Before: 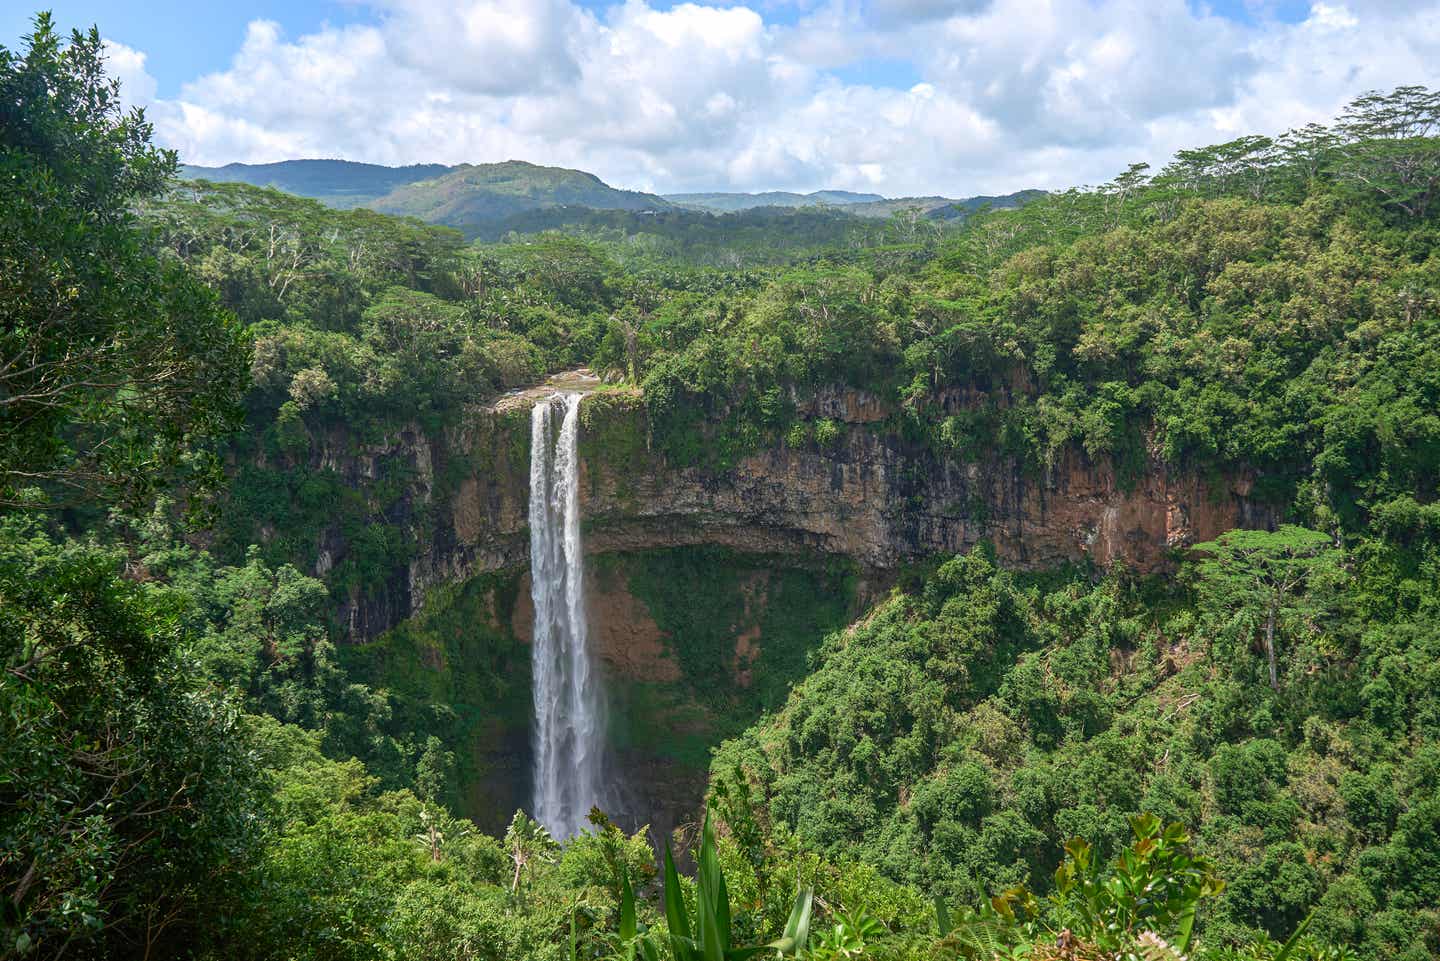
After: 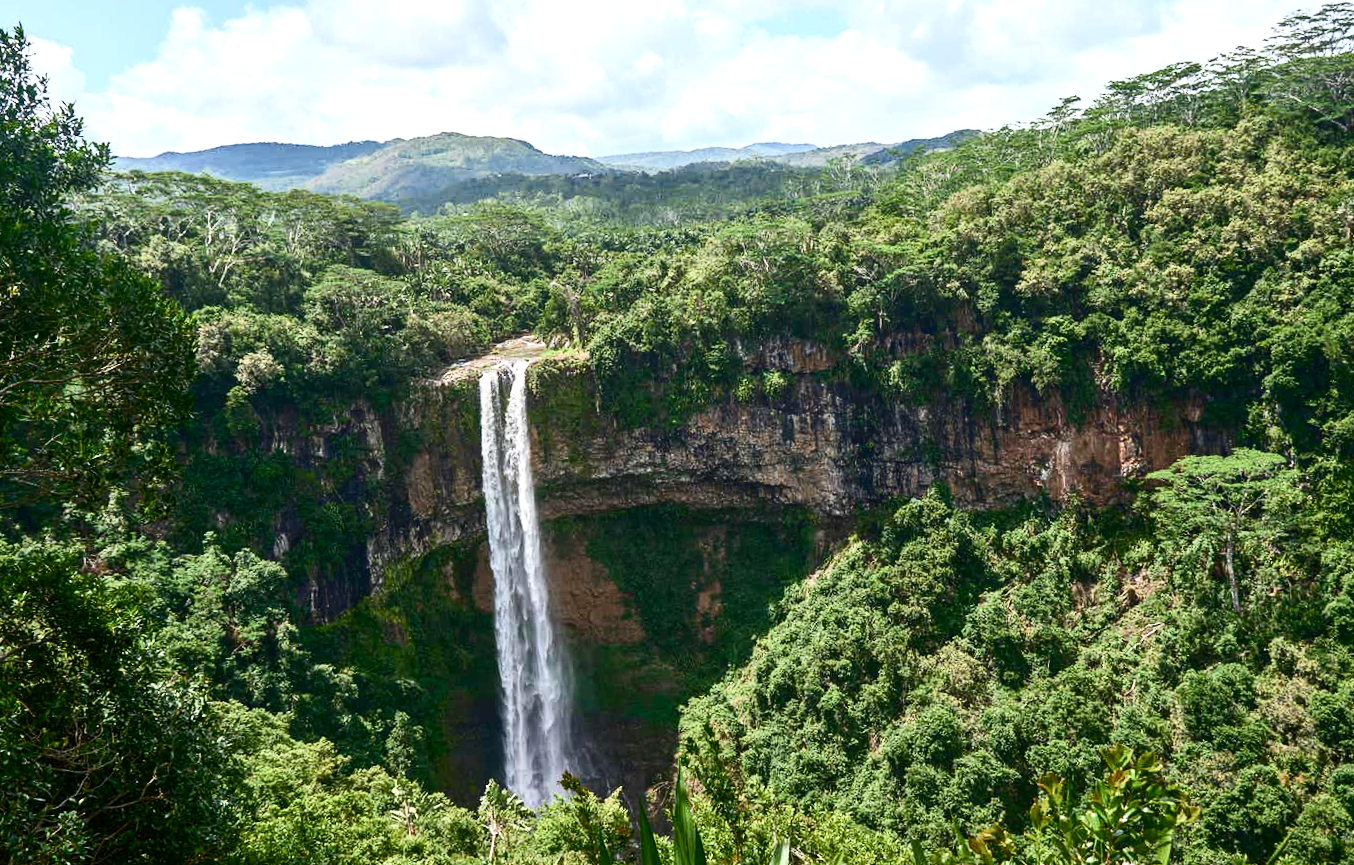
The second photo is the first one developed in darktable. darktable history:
crop and rotate: left 1.774%, right 0.633%, bottom 1.28%
tone equalizer: on, module defaults
contrast brightness saturation: contrast 0.28
rotate and perspective: rotation -3.52°, crop left 0.036, crop right 0.964, crop top 0.081, crop bottom 0.919
color correction: saturation 0.8
color balance rgb: perceptual saturation grading › global saturation 25%, perceptual saturation grading › highlights -50%, perceptual saturation grading › shadows 30%, perceptual brilliance grading › global brilliance 12%, global vibrance 20%
